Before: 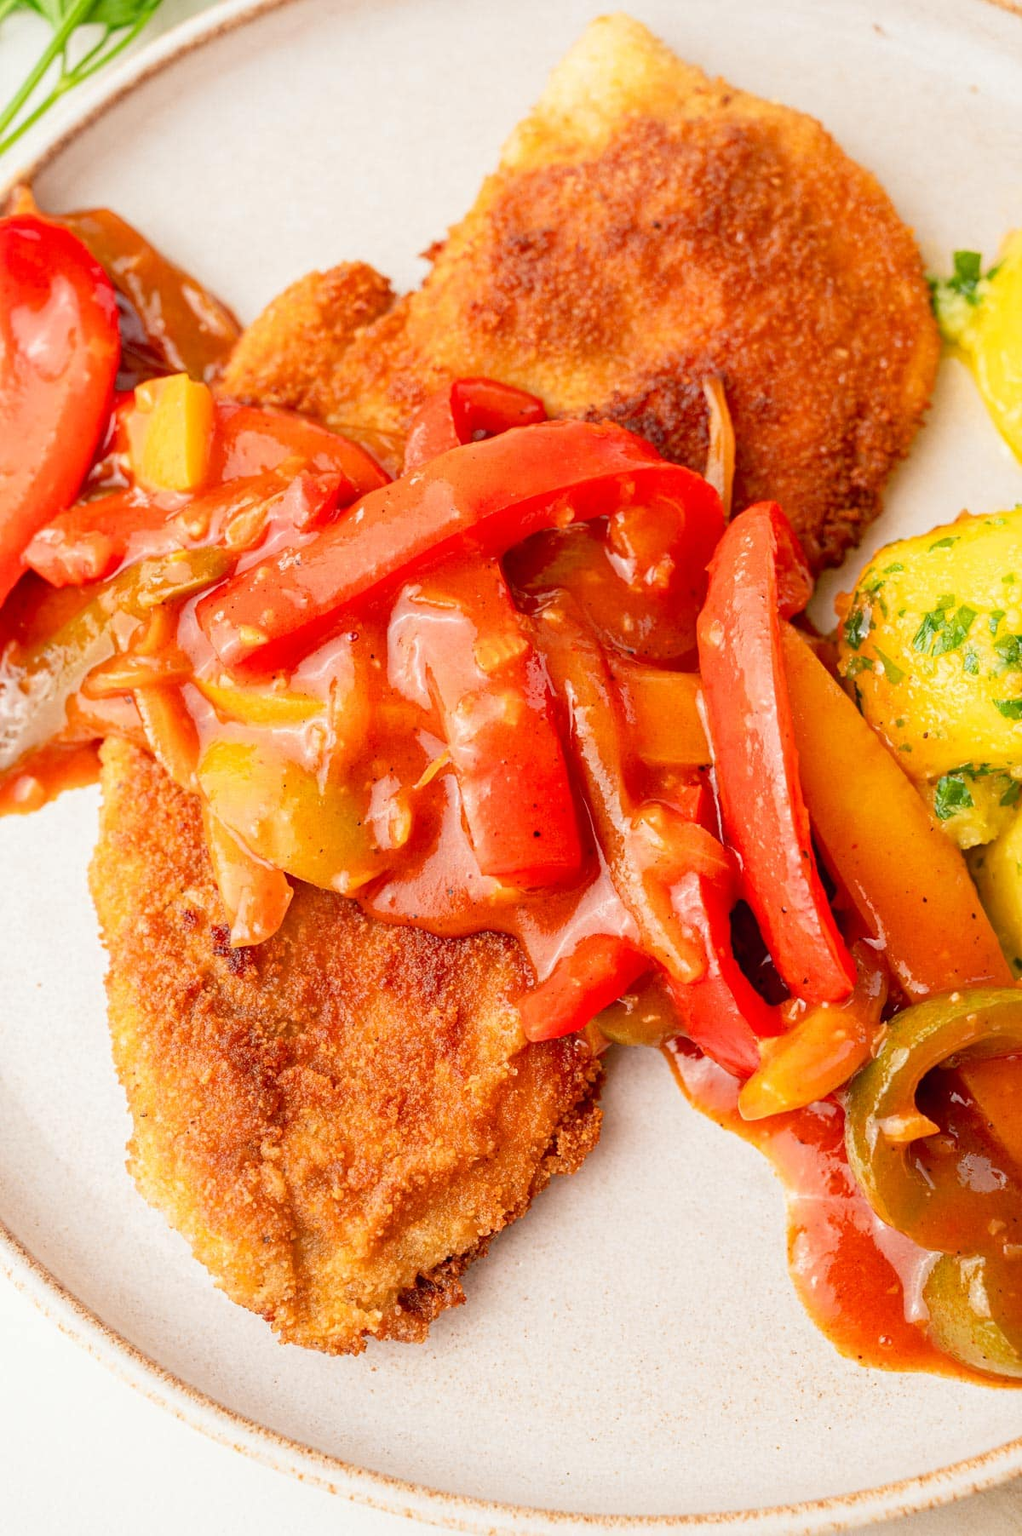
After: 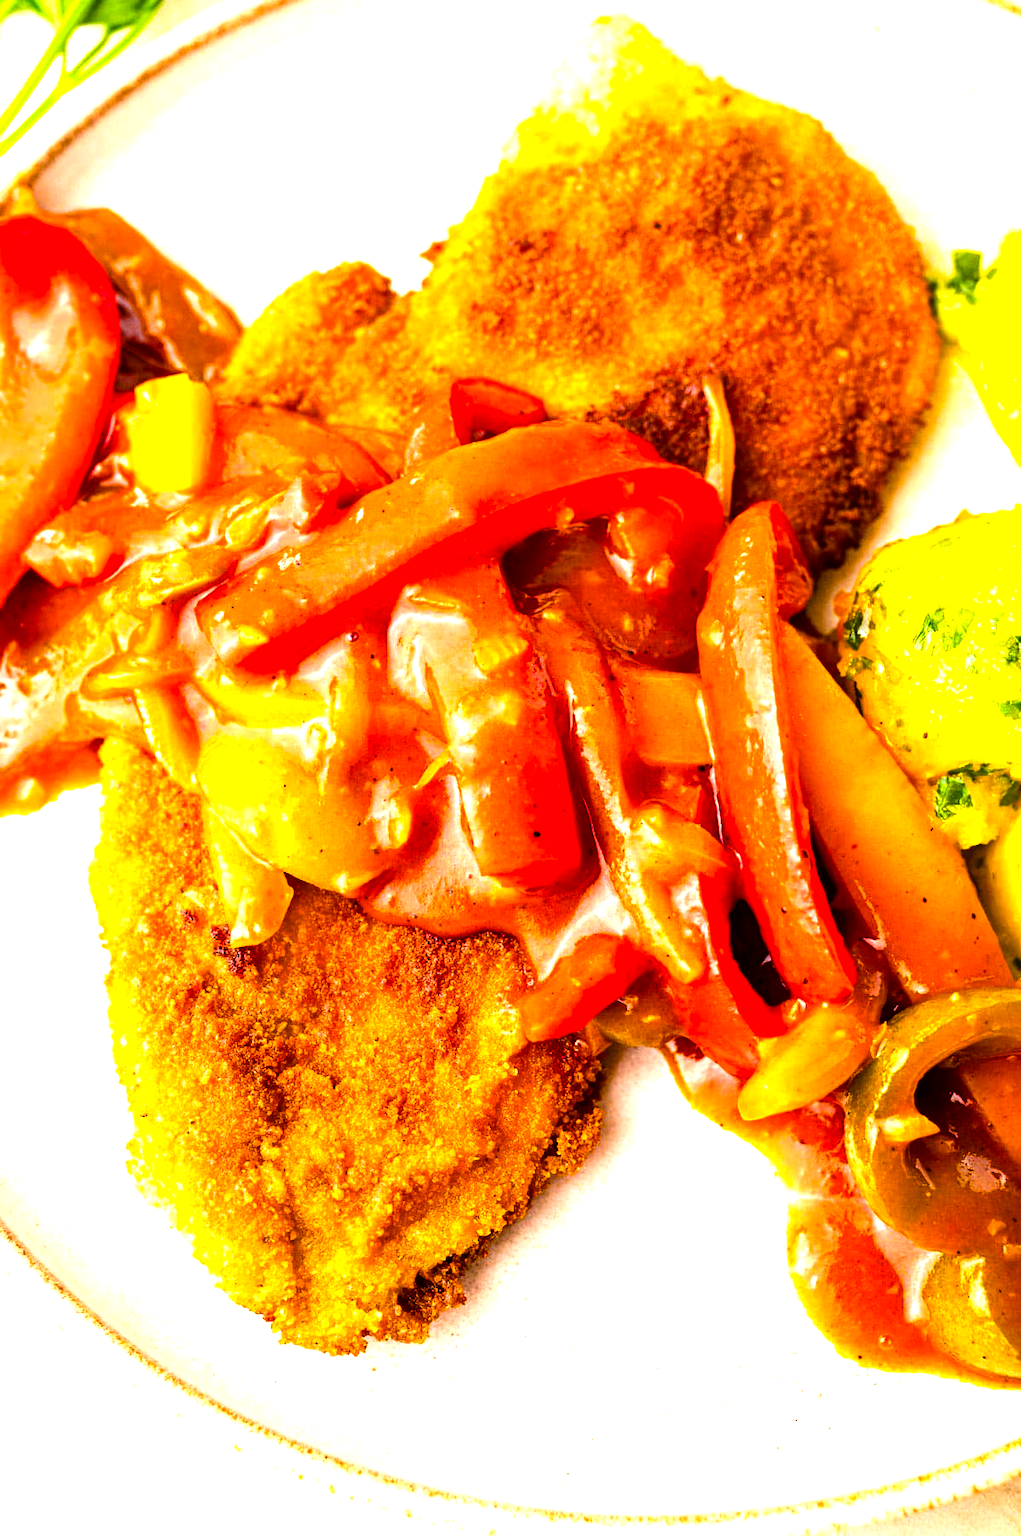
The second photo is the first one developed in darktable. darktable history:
tone equalizer: -8 EV -0.75 EV, -7 EV -0.7 EV, -6 EV -0.6 EV, -5 EV -0.4 EV, -3 EV 0.4 EV, -2 EV 0.6 EV, -1 EV 0.7 EV, +0 EV 0.75 EV, edges refinement/feathering 500, mask exposure compensation -1.57 EV, preserve details no
color balance rgb: linear chroma grading › global chroma 9%, perceptual saturation grading › global saturation 36%, perceptual saturation grading › shadows 35%, perceptual brilliance grading › global brilliance 15%, perceptual brilliance grading › shadows -35%, global vibrance 15%
